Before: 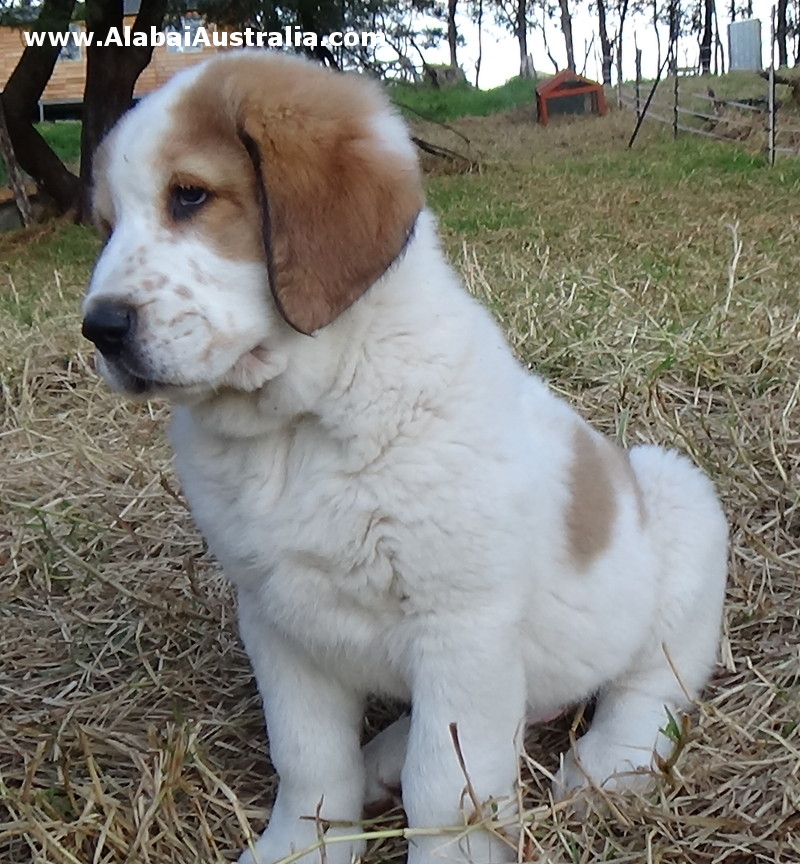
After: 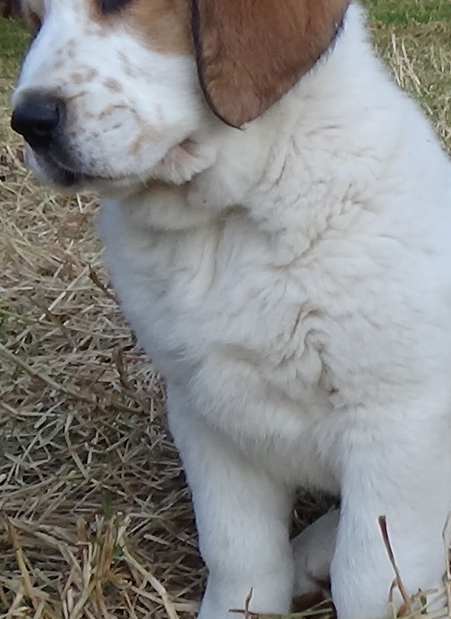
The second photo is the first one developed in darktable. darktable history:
crop: left 8.917%, top 24.024%, right 34.673%, bottom 4.295%
